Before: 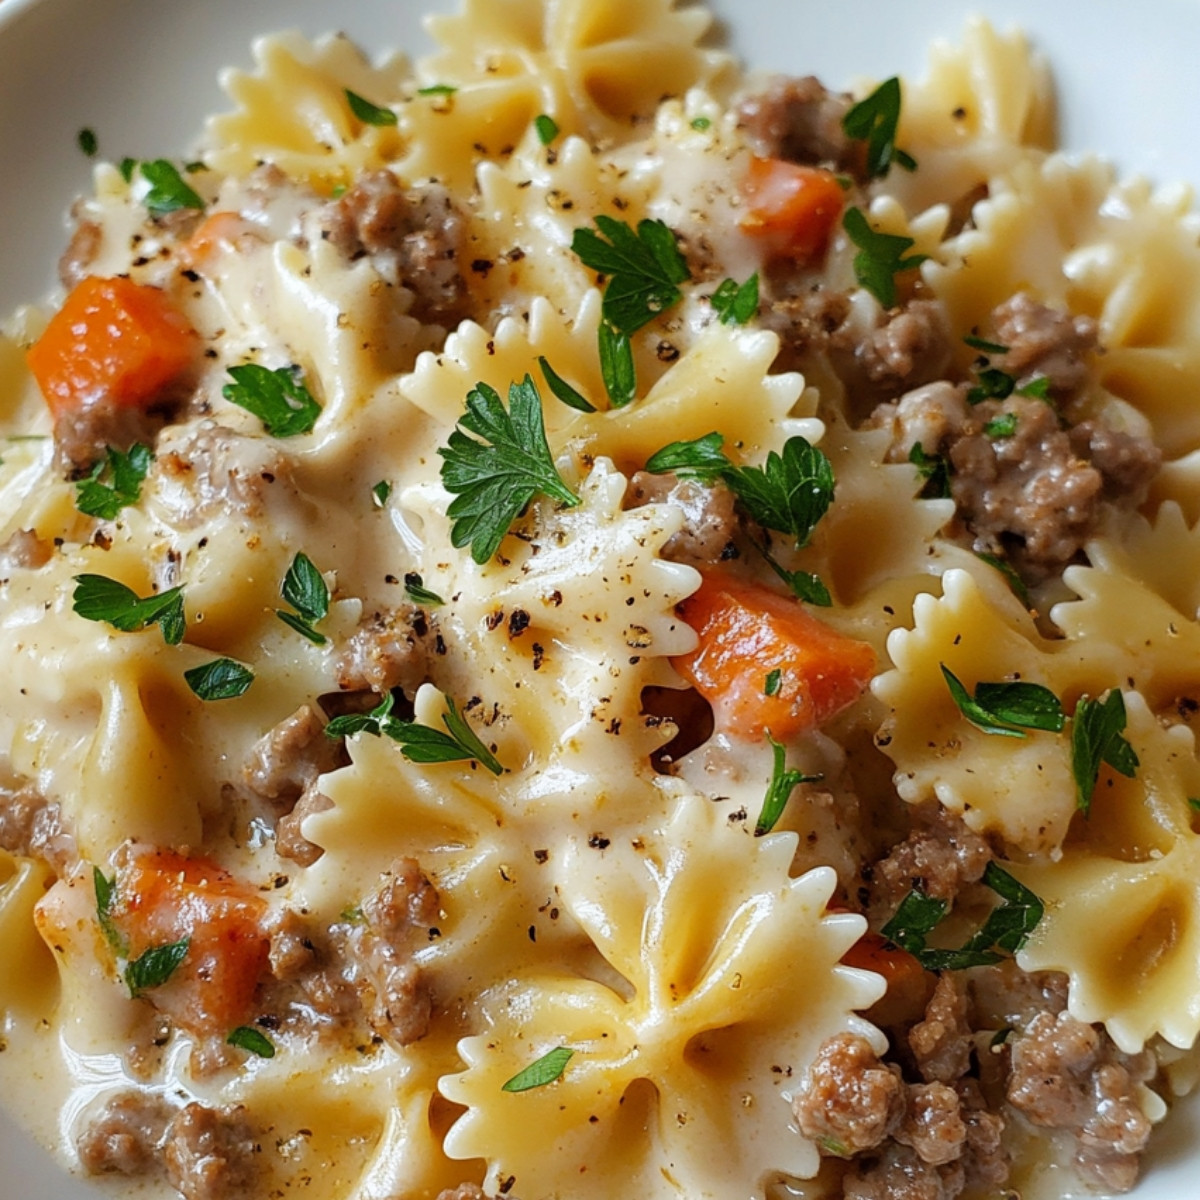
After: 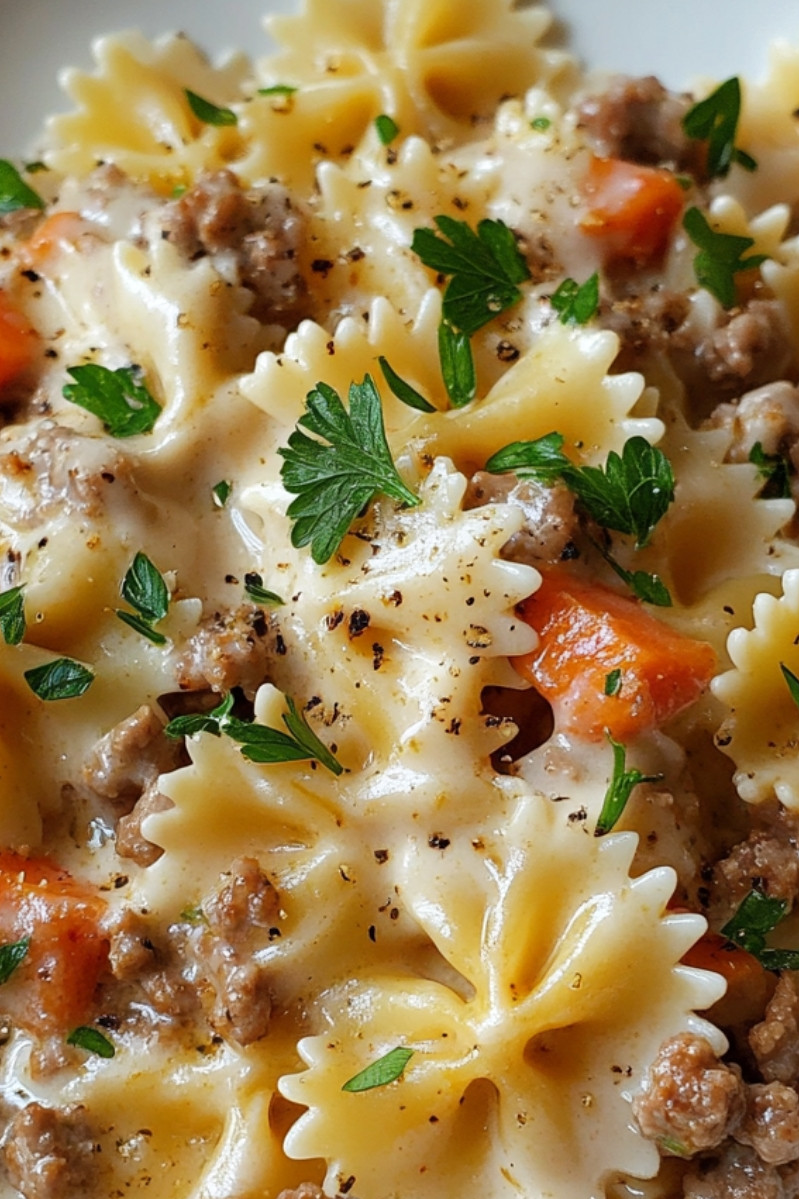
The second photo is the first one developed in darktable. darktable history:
tone equalizer: edges refinement/feathering 500, mask exposure compensation -1.57 EV, preserve details no
crop and rotate: left 13.366%, right 20.046%
